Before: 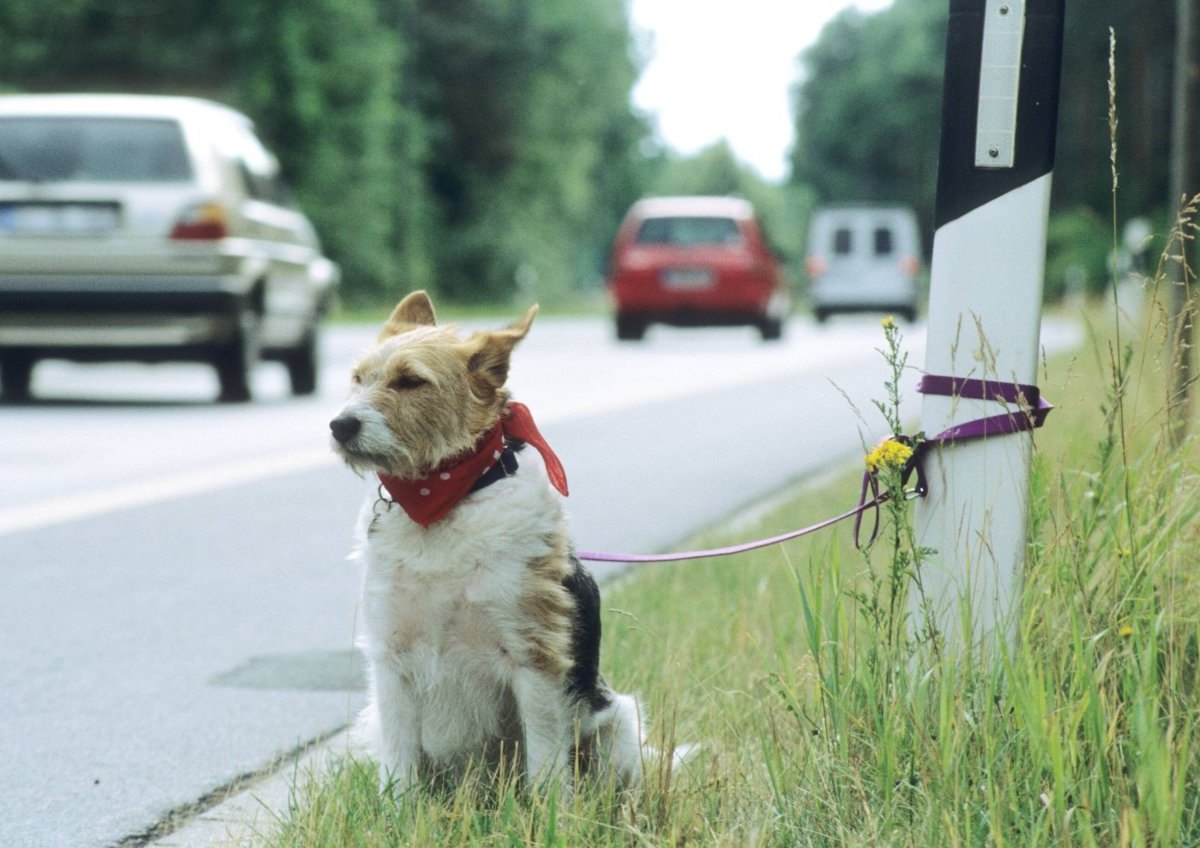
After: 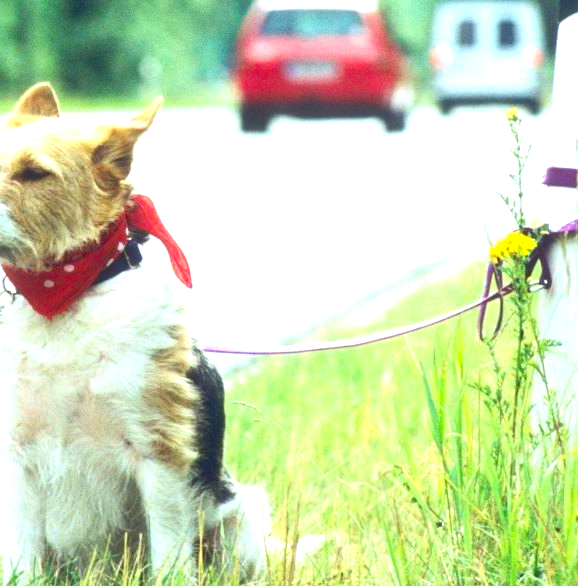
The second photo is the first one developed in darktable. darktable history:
crop: left 31.37%, top 24.577%, right 20.4%, bottom 6.223%
contrast brightness saturation: saturation 0.489
exposure: black level correction 0, exposure 1.2 EV, compensate exposure bias true, compensate highlight preservation false
